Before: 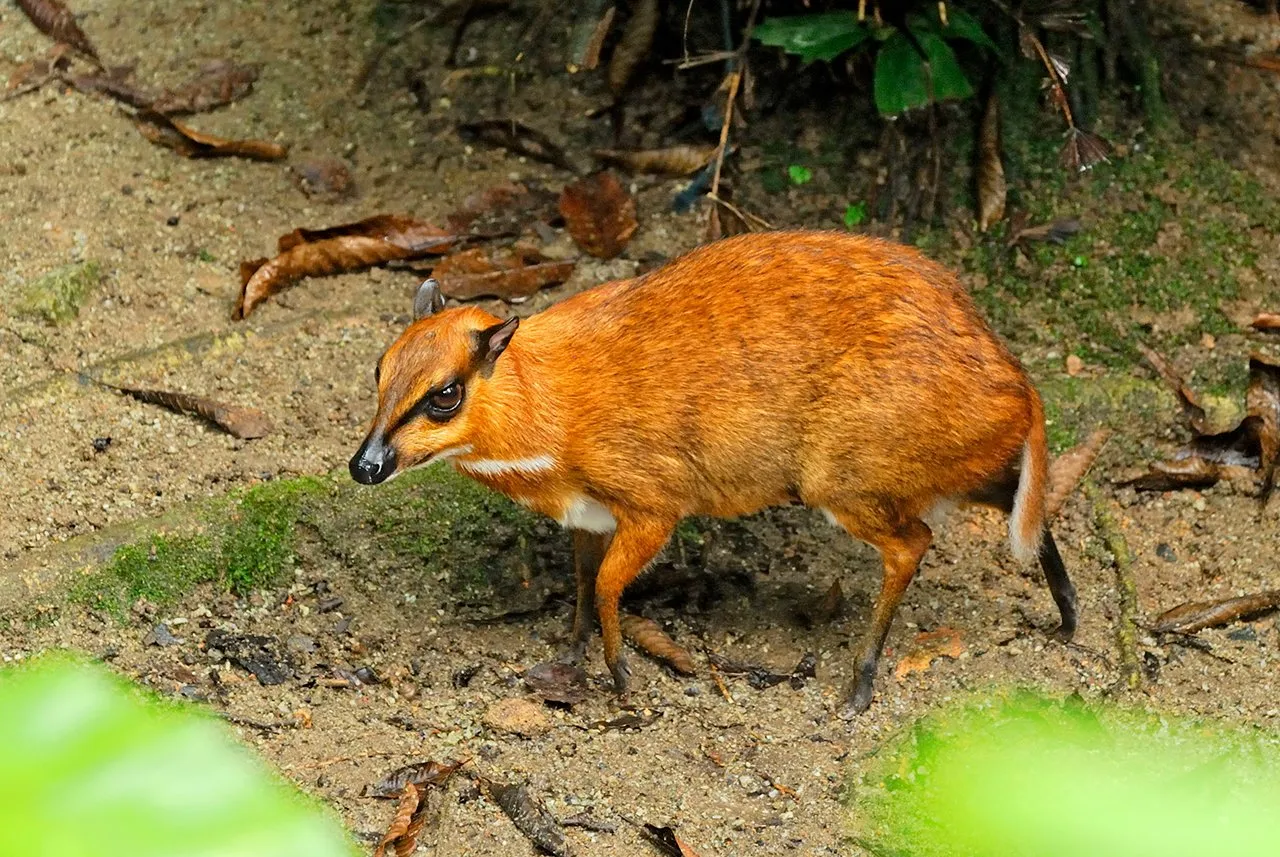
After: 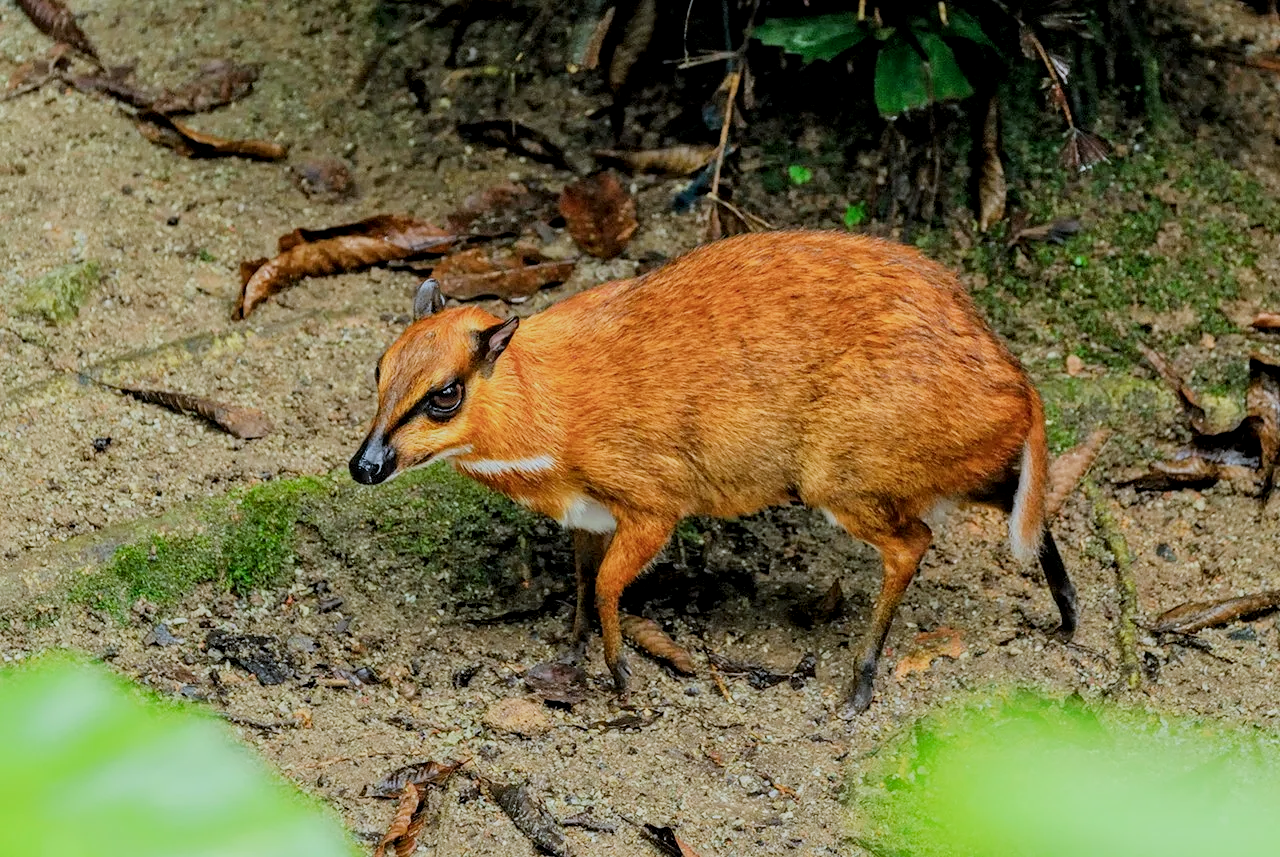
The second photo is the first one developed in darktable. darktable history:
filmic rgb: black relative exposure -7.65 EV, white relative exposure 4.56 EV, hardness 3.61
color calibration: output R [0.994, 0.059, -0.119, 0], output G [-0.036, 1.09, -0.119, 0], output B [0.078, -0.108, 0.961, 0], illuminant custom, x 0.371, y 0.382, temperature 4281.14 K
local contrast: highlights 25%, detail 130%
